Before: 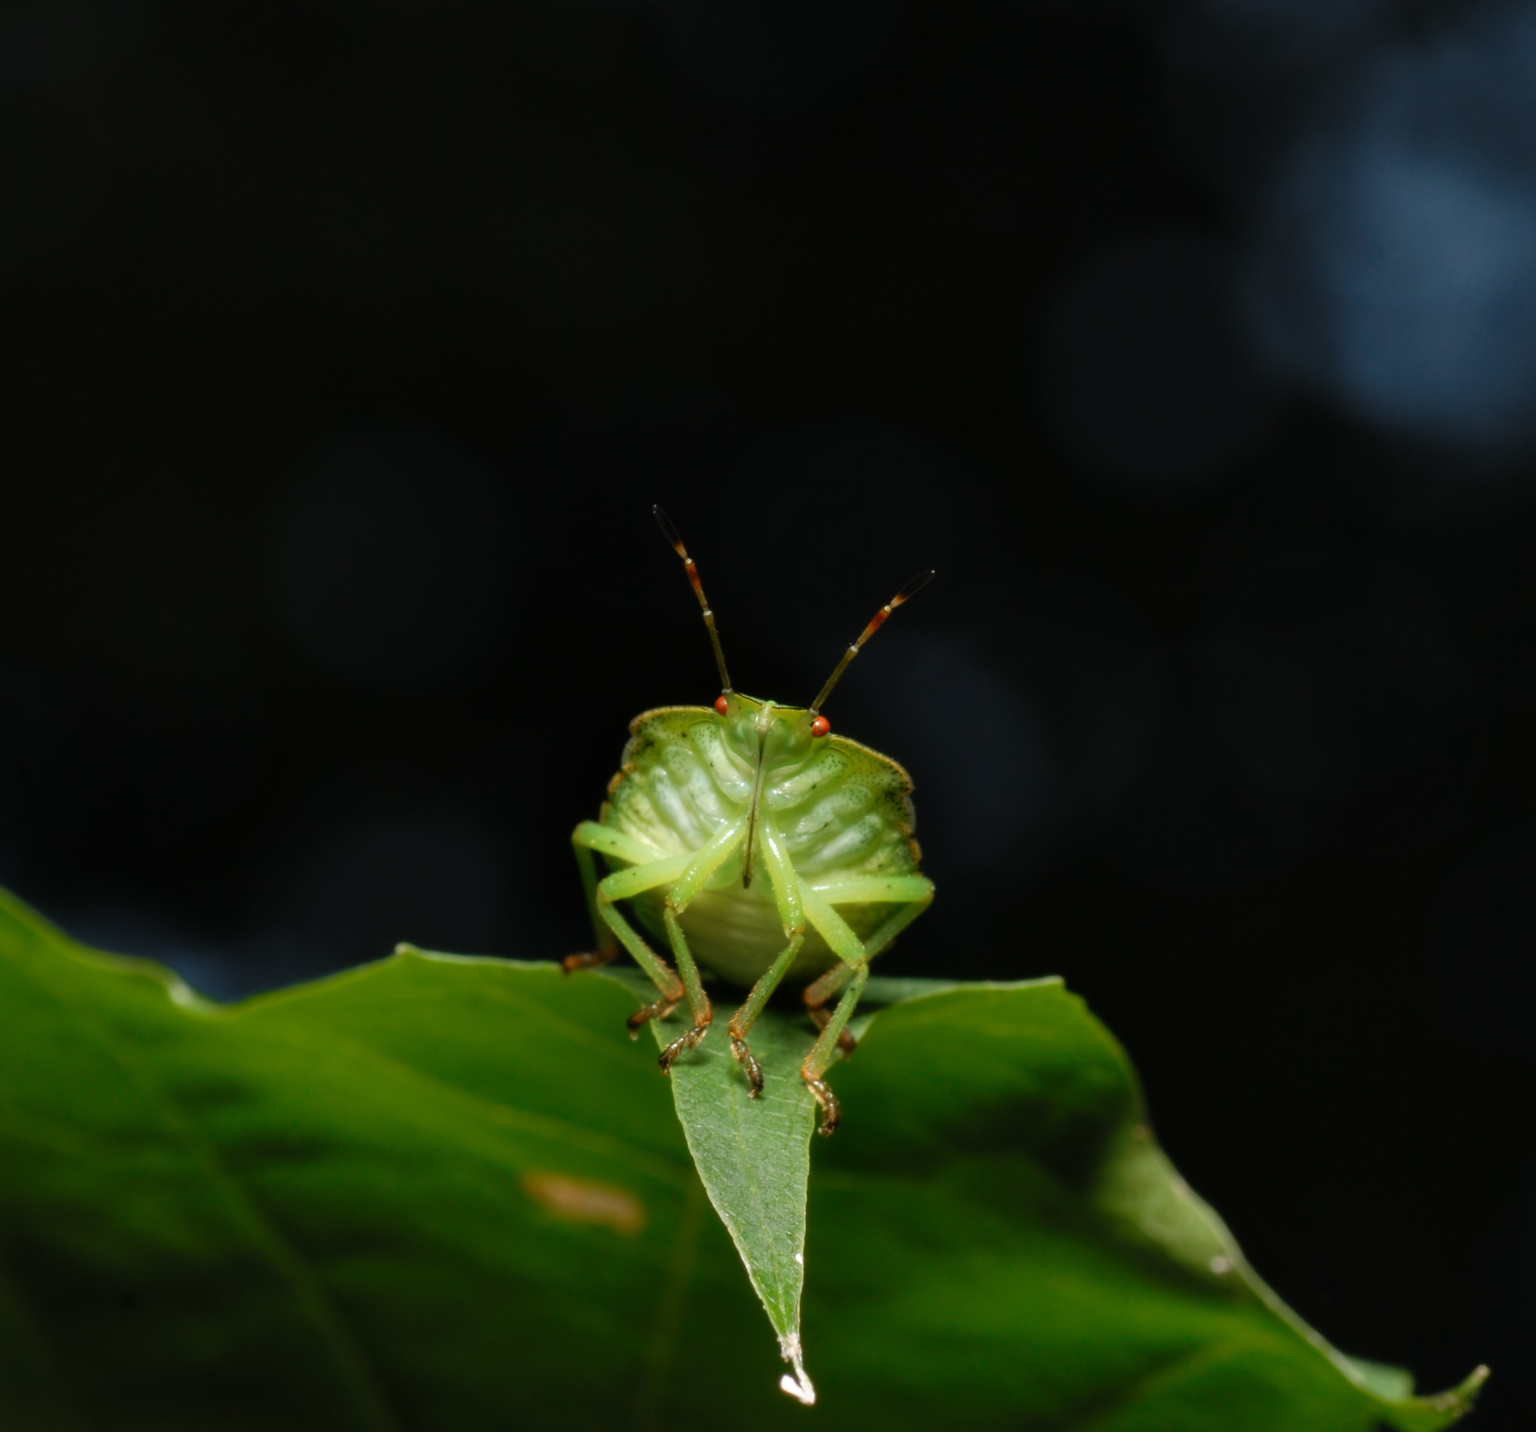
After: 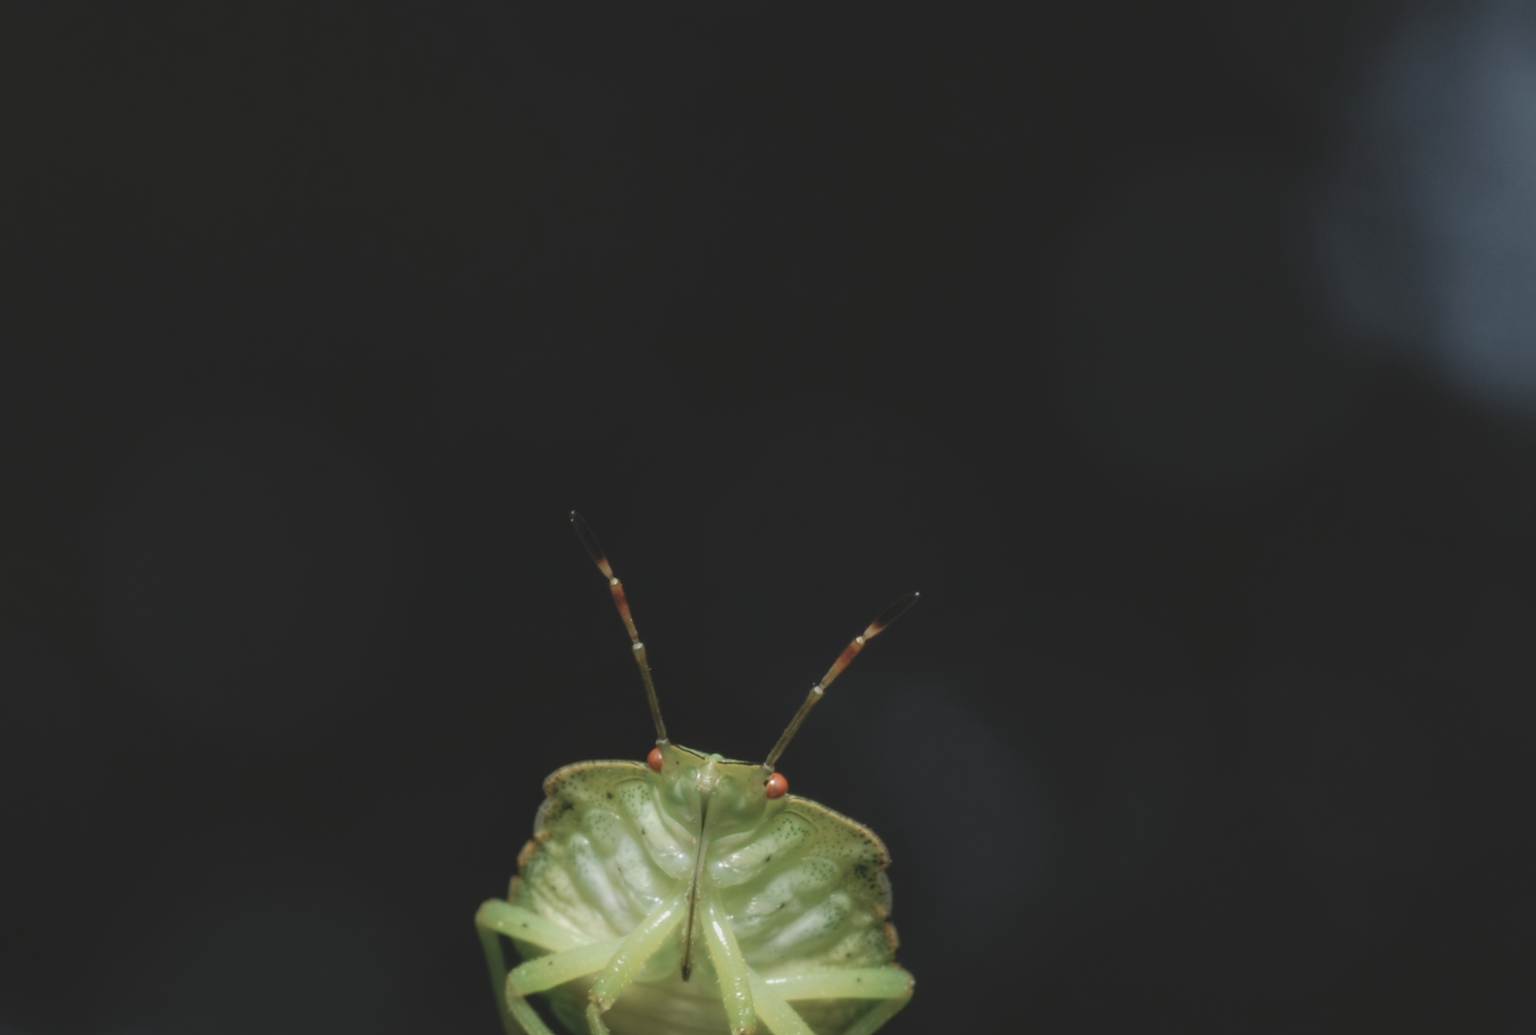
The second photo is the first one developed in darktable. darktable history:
exposure: exposure -0.05 EV
contrast brightness saturation: contrast -0.26, saturation -0.43
crop and rotate: left 9.345%, top 7.22%, right 4.982%, bottom 32.331%
rotate and perspective: rotation 0.074°, lens shift (vertical) 0.096, lens shift (horizontal) -0.041, crop left 0.043, crop right 0.952, crop top 0.024, crop bottom 0.979
local contrast: on, module defaults
